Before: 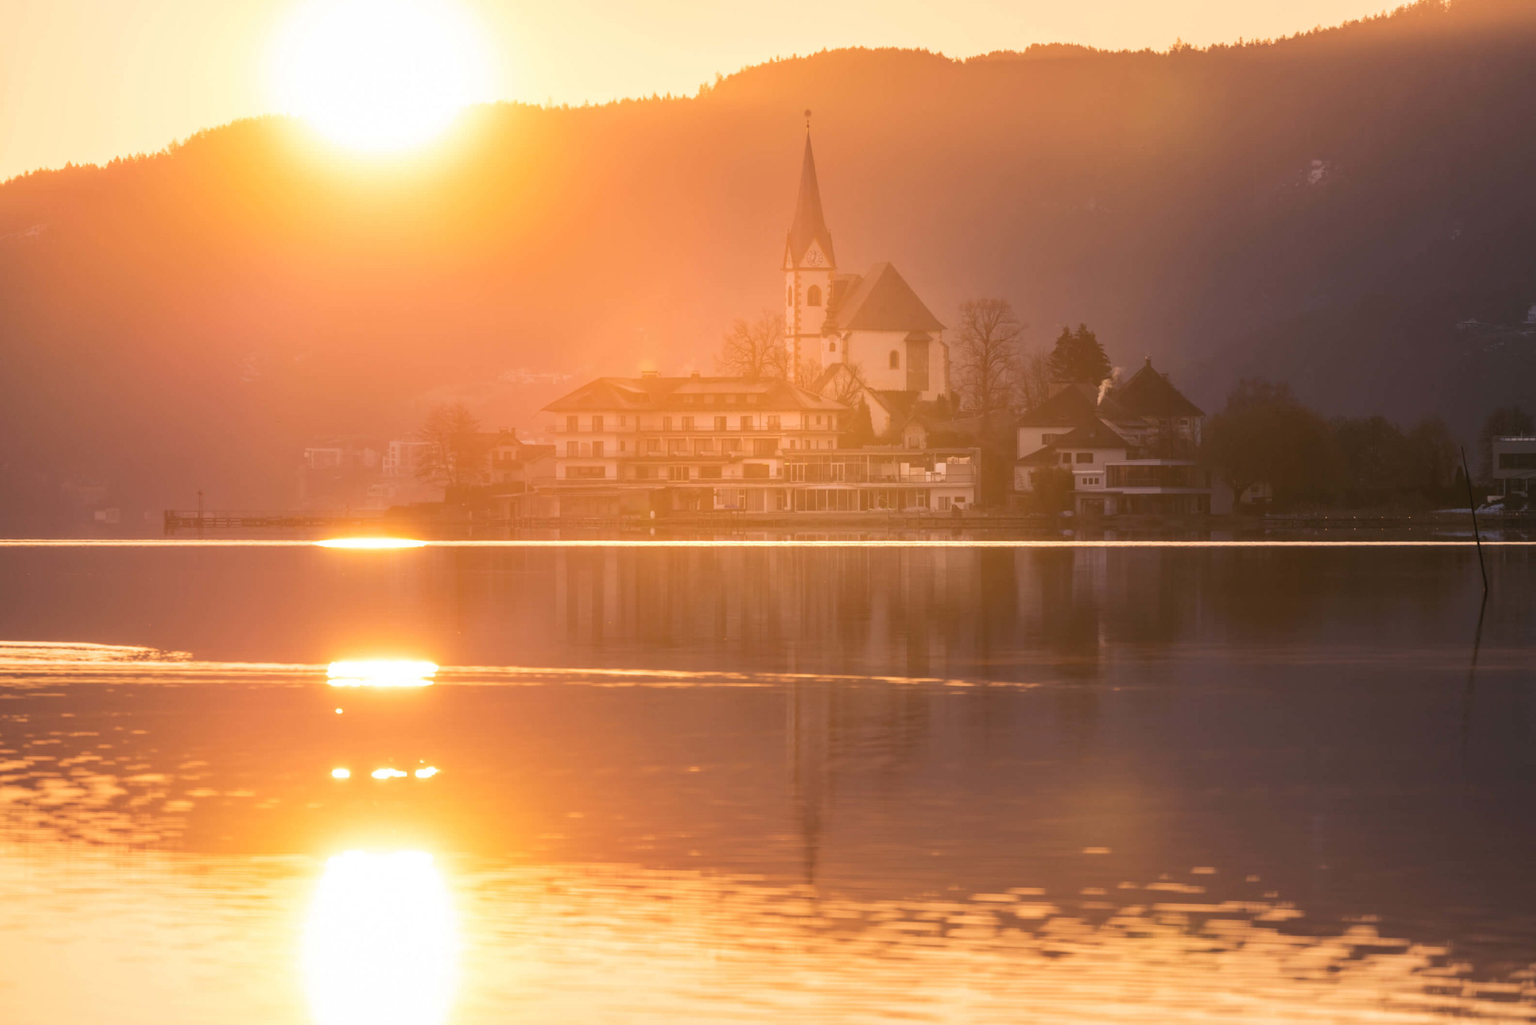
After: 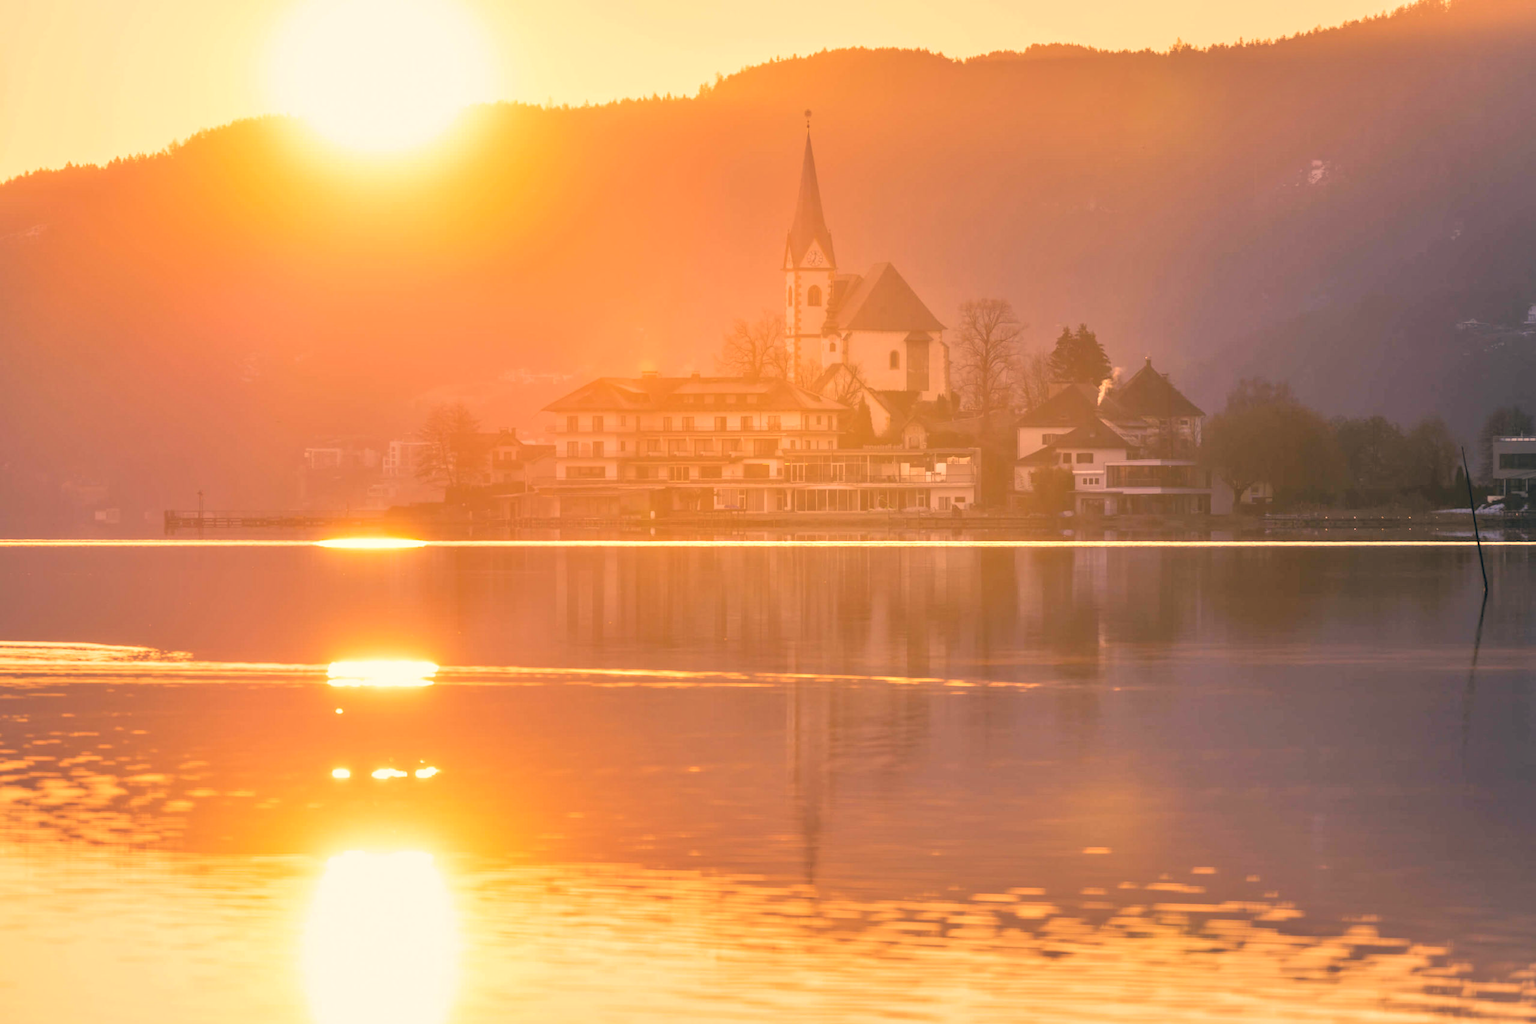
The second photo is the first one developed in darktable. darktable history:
vignetting: fall-off start 100%, brightness 0.05, saturation 0
tone equalizer: -7 EV 0.15 EV, -6 EV 0.6 EV, -5 EV 1.15 EV, -4 EV 1.33 EV, -3 EV 1.15 EV, -2 EV 0.6 EV, -1 EV 0.15 EV, mask exposure compensation -0.5 EV
color correction: highlights a* 10.32, highlights b* 14.66, shadows a* -9.59, shadows b* -15.02
